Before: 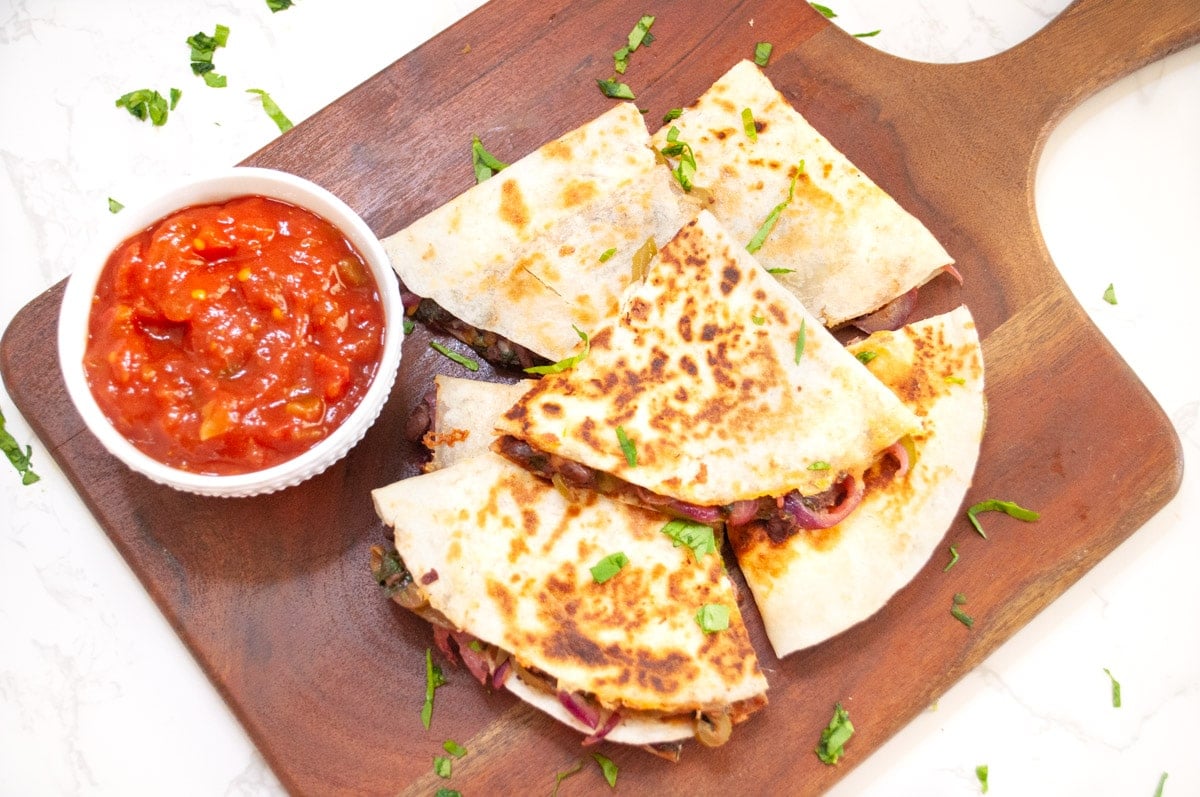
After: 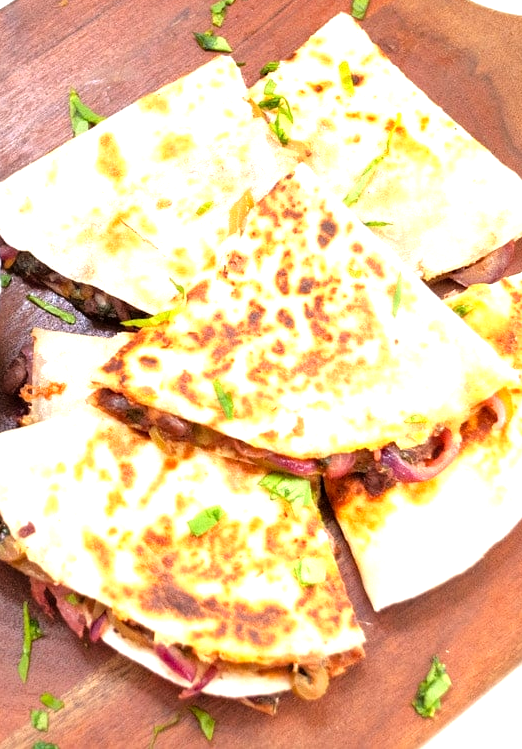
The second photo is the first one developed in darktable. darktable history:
exposure: black level correction 0.001, compensate exposure bias true, compensate highlight preservation false
crop: left 33.624%, top 5.997%, right 22.813%
tone equalizer: -8 EV -0.72 EV, -7 EV -0.668 EV, -6 EV -0.58 EV, -5 EV -0.402 EV, -3 EV 0.368 EV, -2 EV 0.6 EV, -1 EV 0.678 EV, +0 EV 0.734 EV, mask exposure compensation -0.51 EV
